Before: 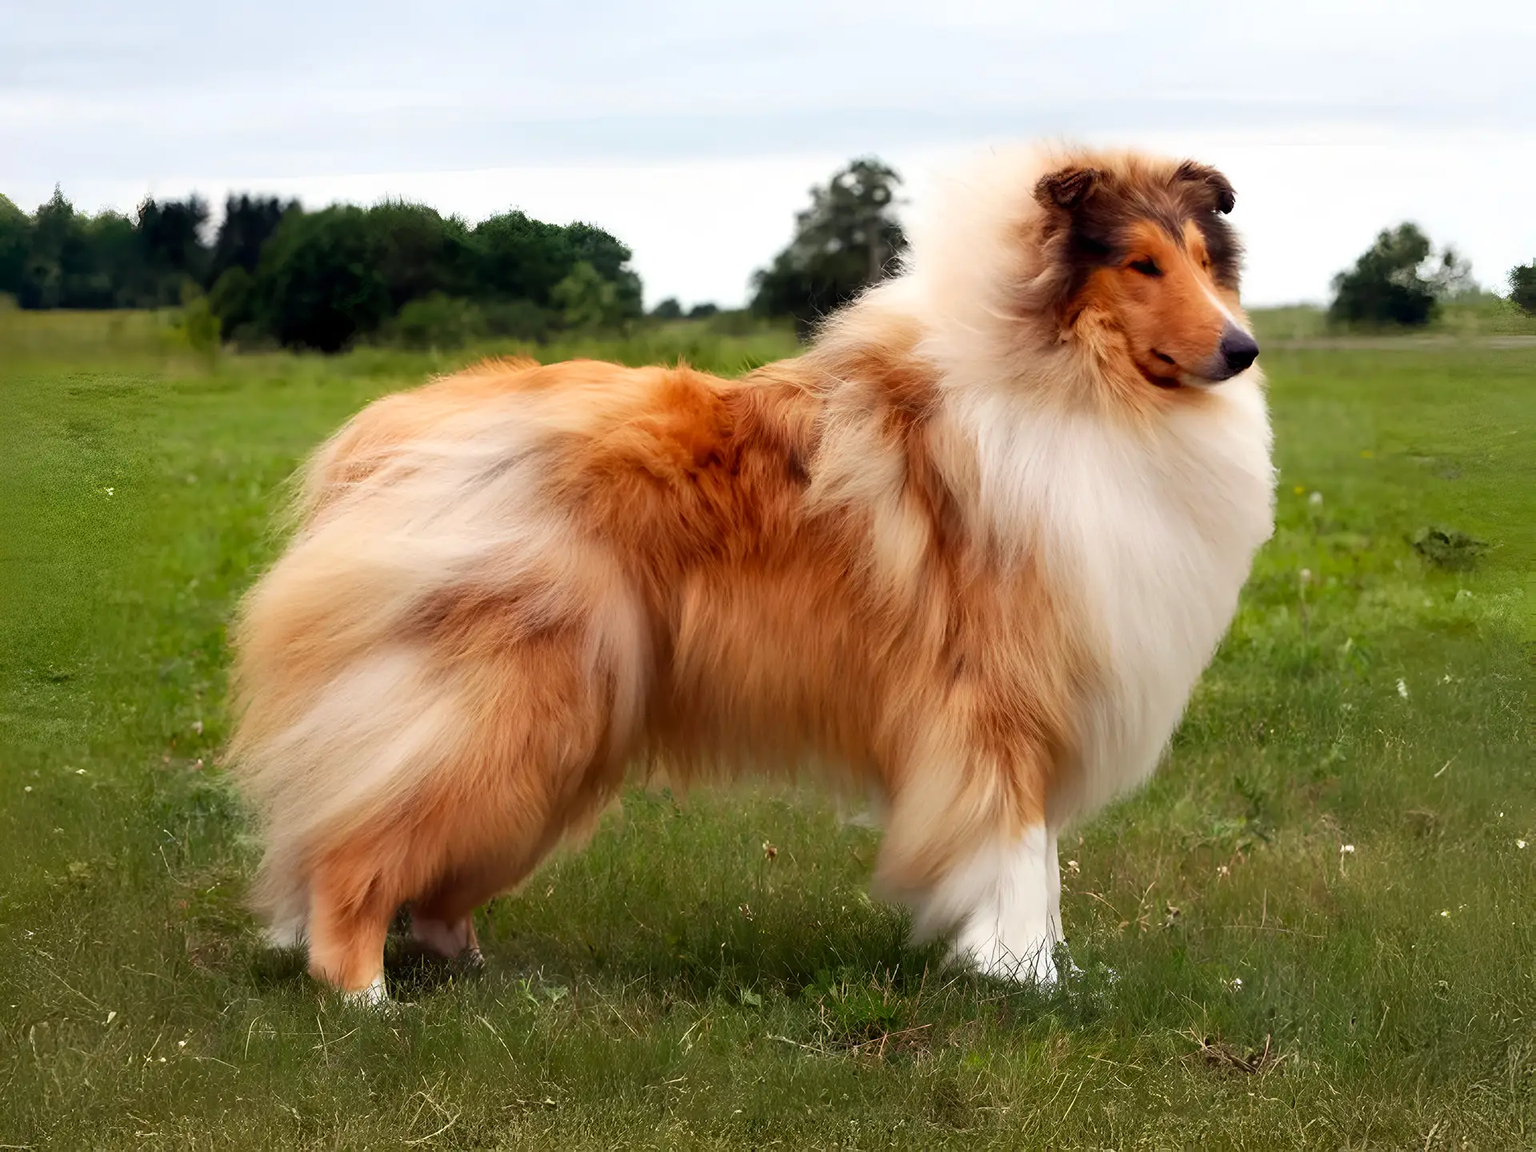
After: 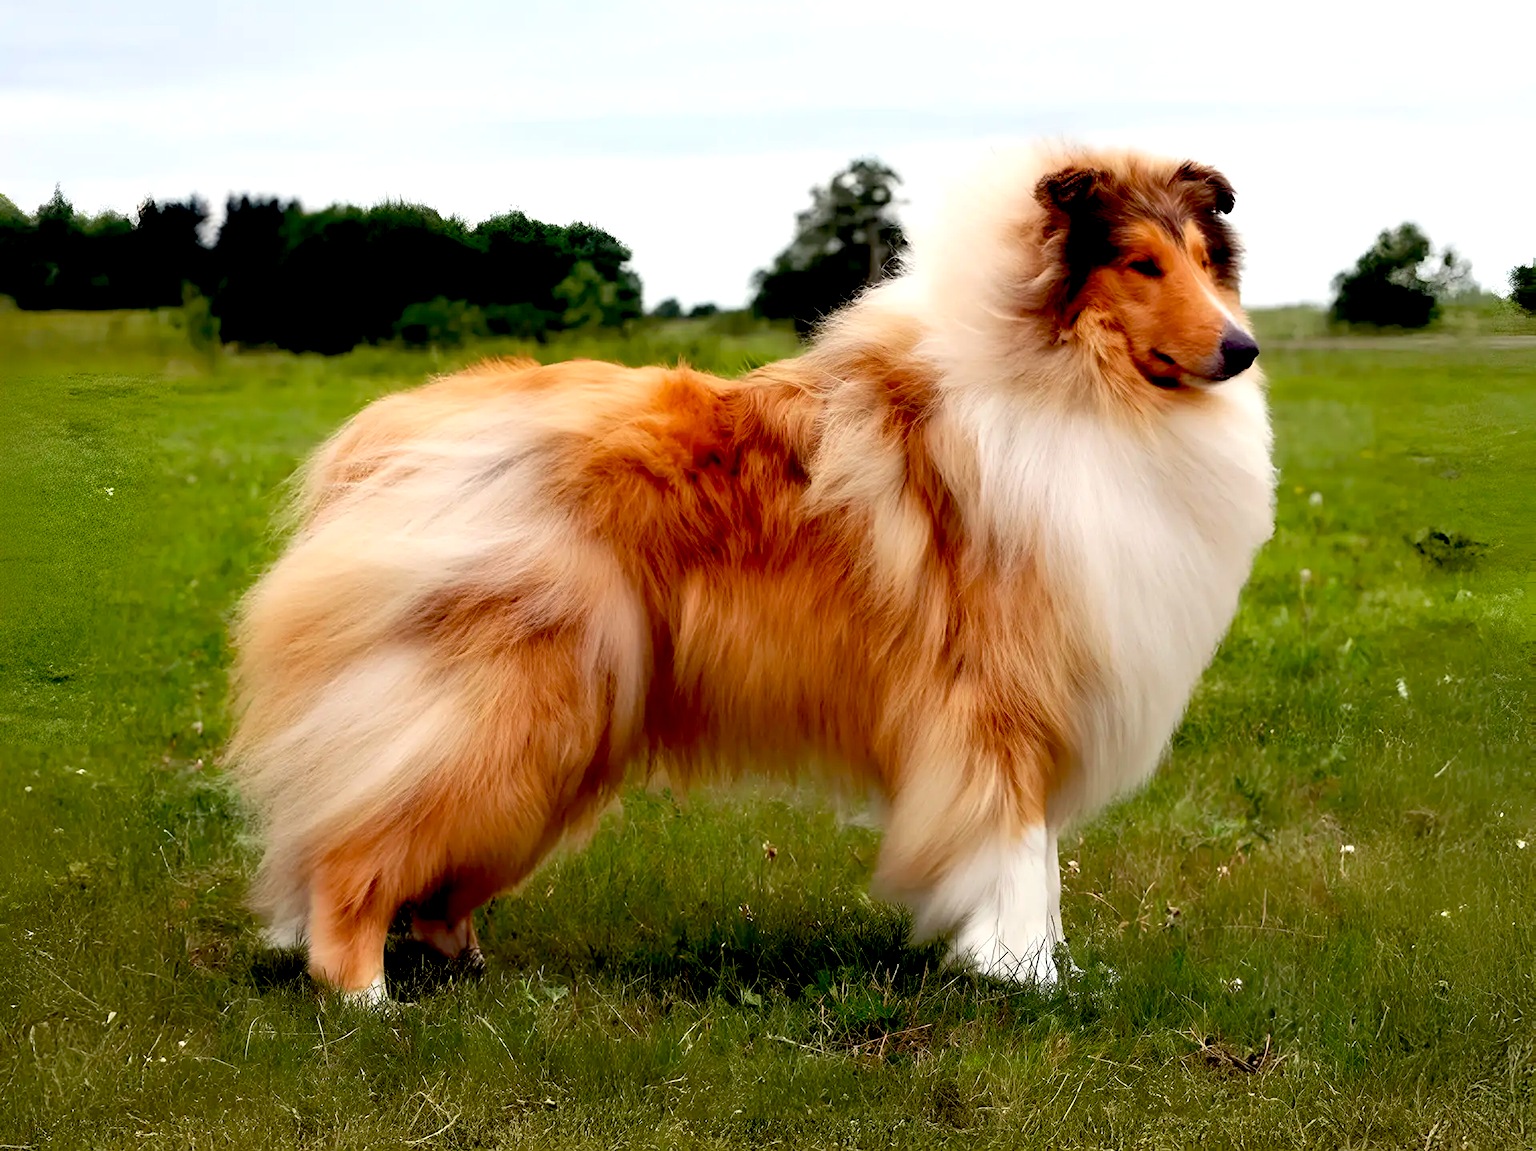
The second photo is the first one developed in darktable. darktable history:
crop: bottom 0.061%
exposure: black level correction 0.025, exposure 0.185 EV, compensate highlight preservation false
tone equalizer: -8 EV -0.581 EV, edges refinement/feathering 500, mask exposure compensation -1.57 EV, preserve details no
